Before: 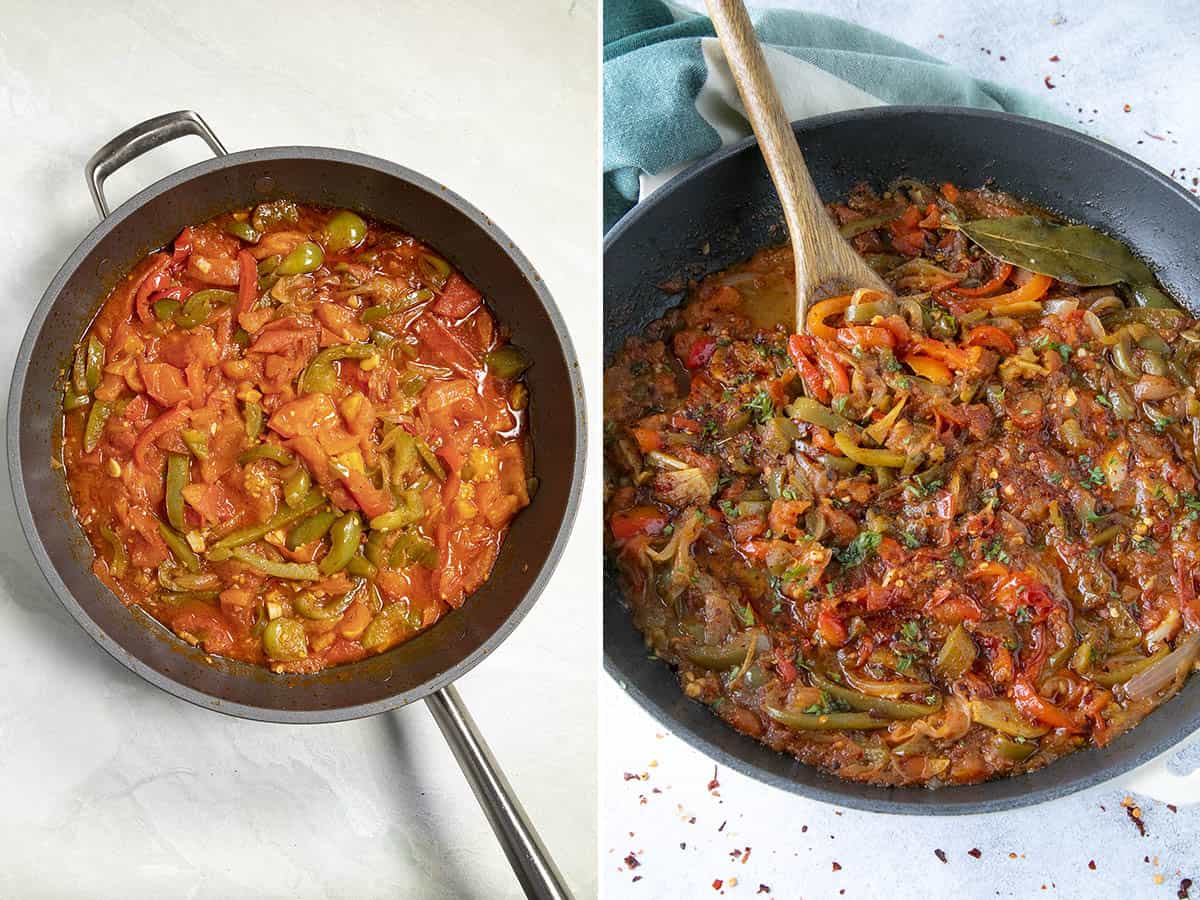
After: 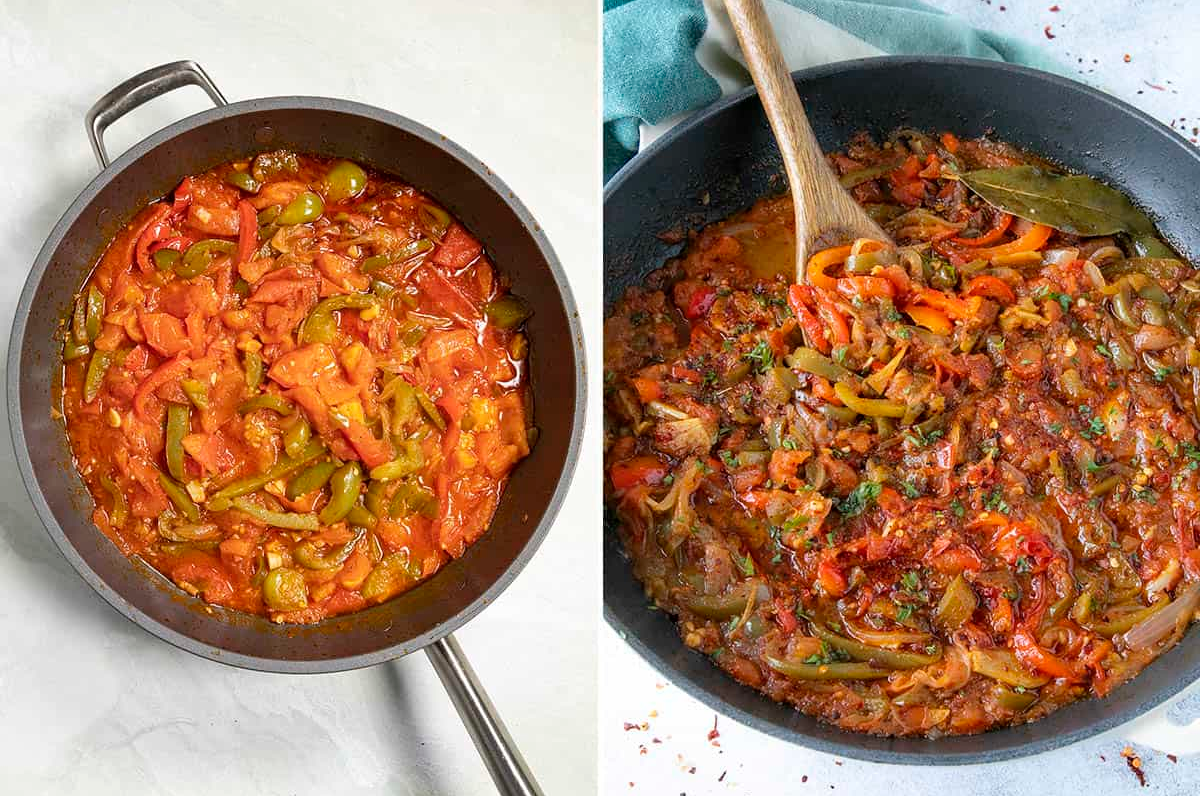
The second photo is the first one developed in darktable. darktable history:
crop and rotate: top 5.58%, bottom 5.875%
